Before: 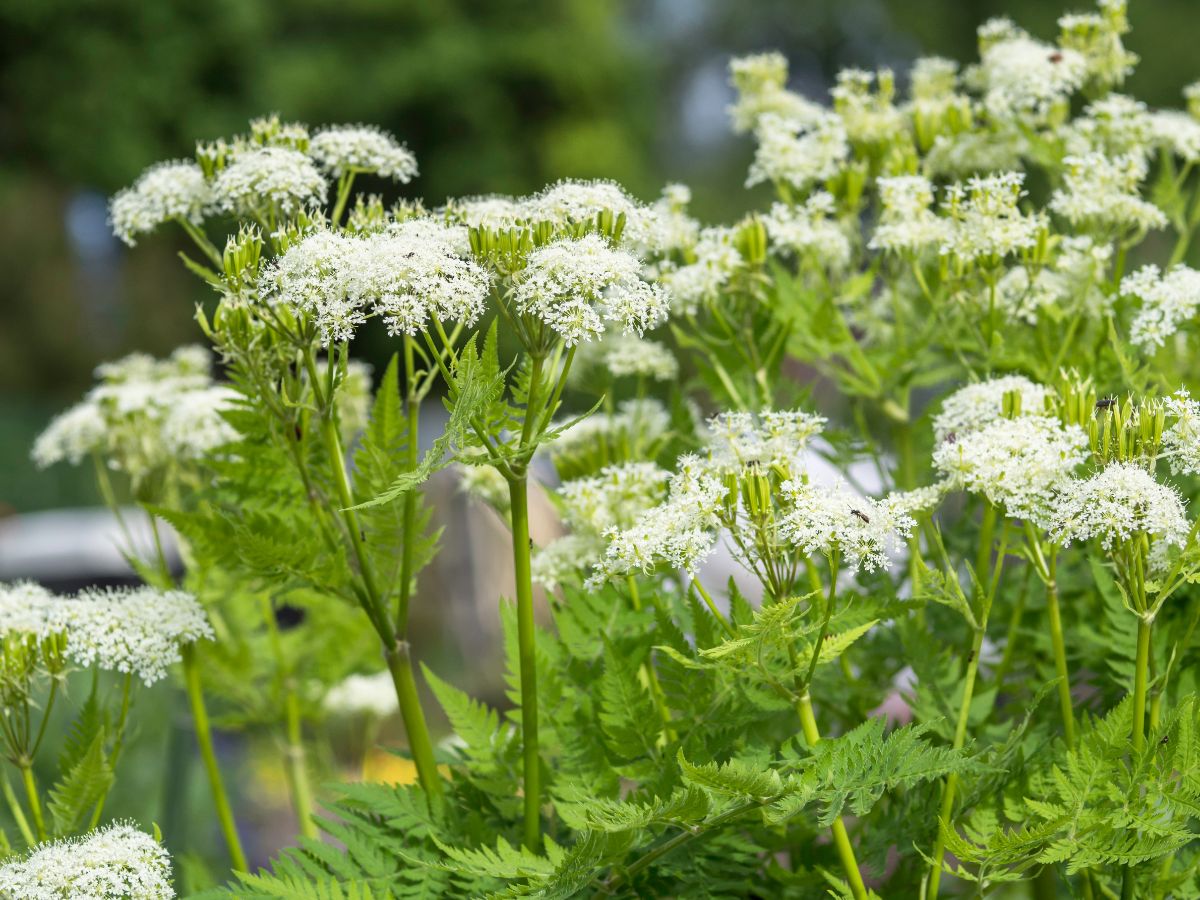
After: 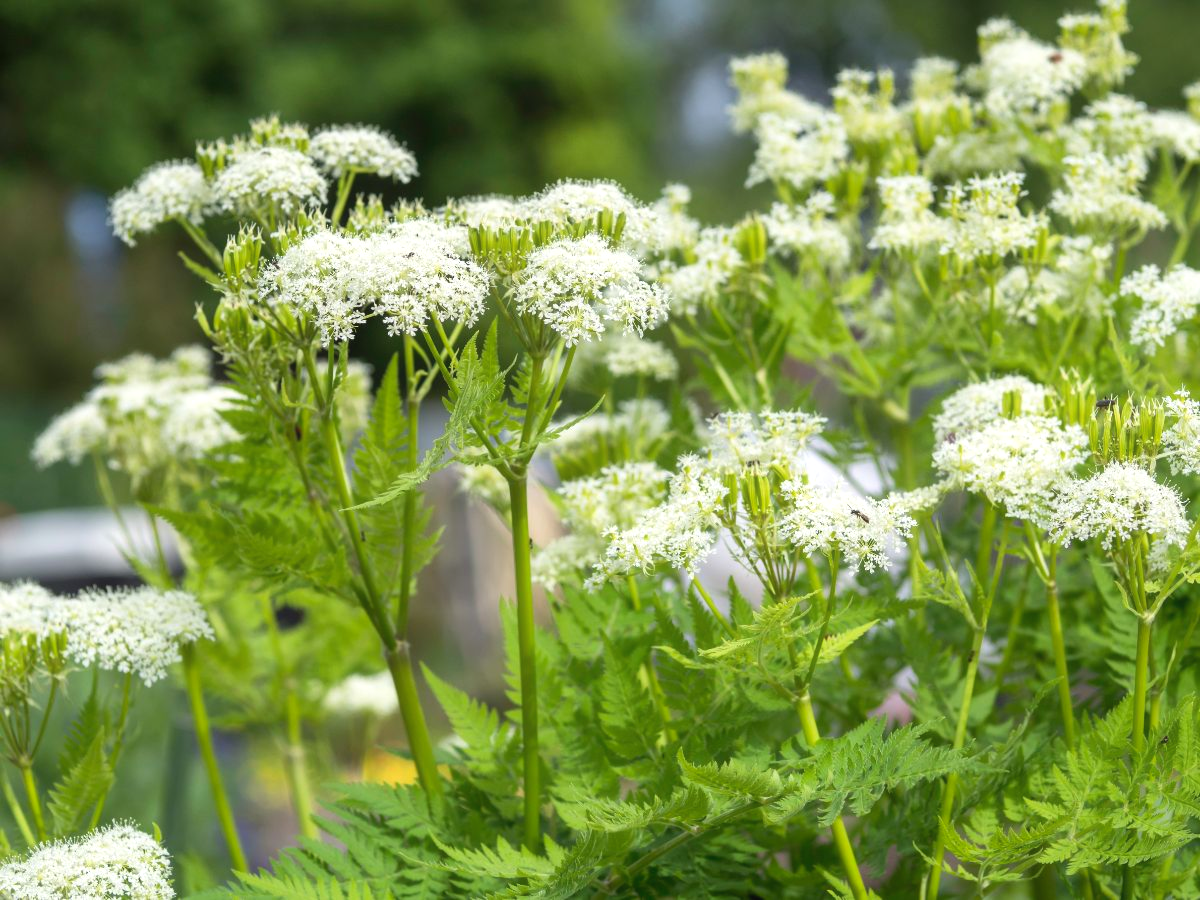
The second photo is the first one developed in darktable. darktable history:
exposure: exposure 0.247 EV, compensate highlight preservation false
contrast equalizer: y [[0.506, 0.531, 0.562, 0.606, 0.638, 0.669], [0.5 ×6], [0.5 ×6], [0 ×6], [0 ×6]], mix -0.295
